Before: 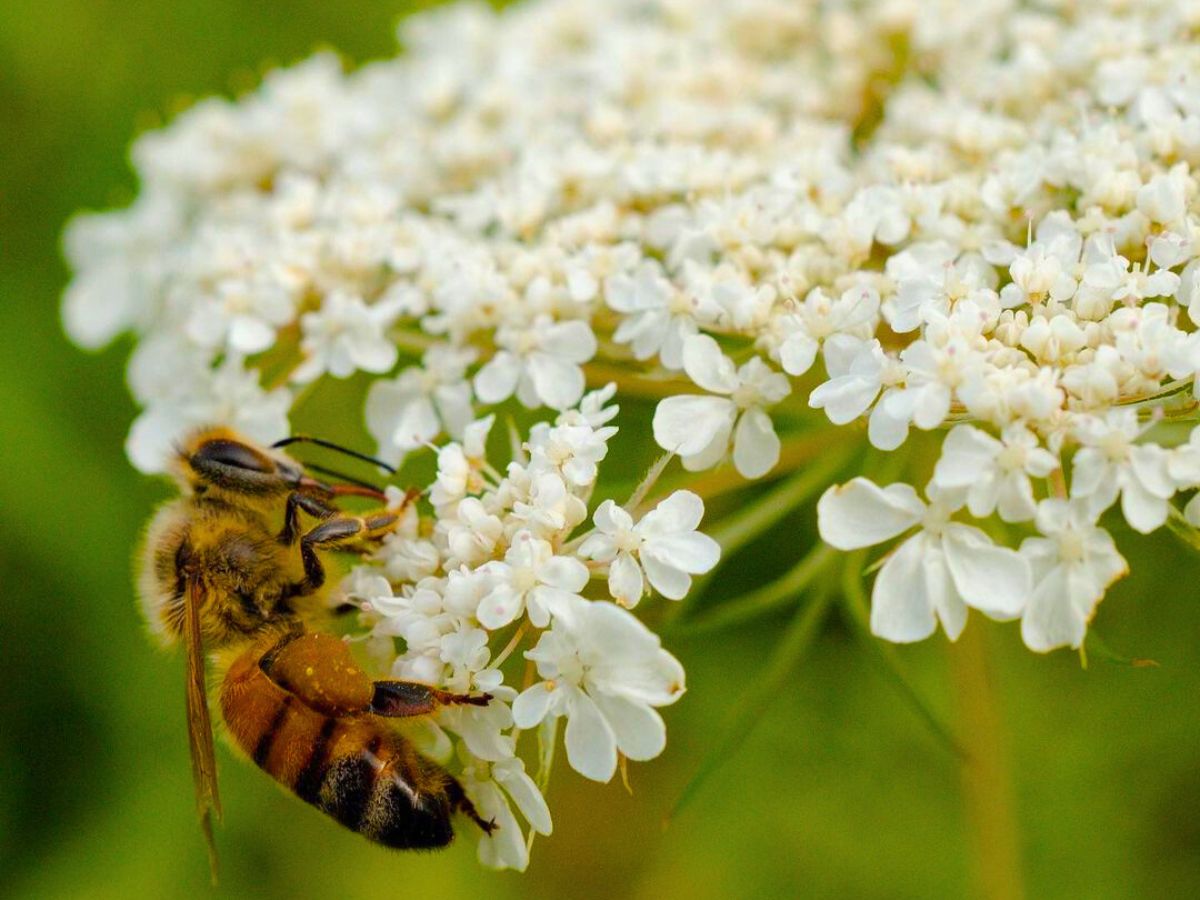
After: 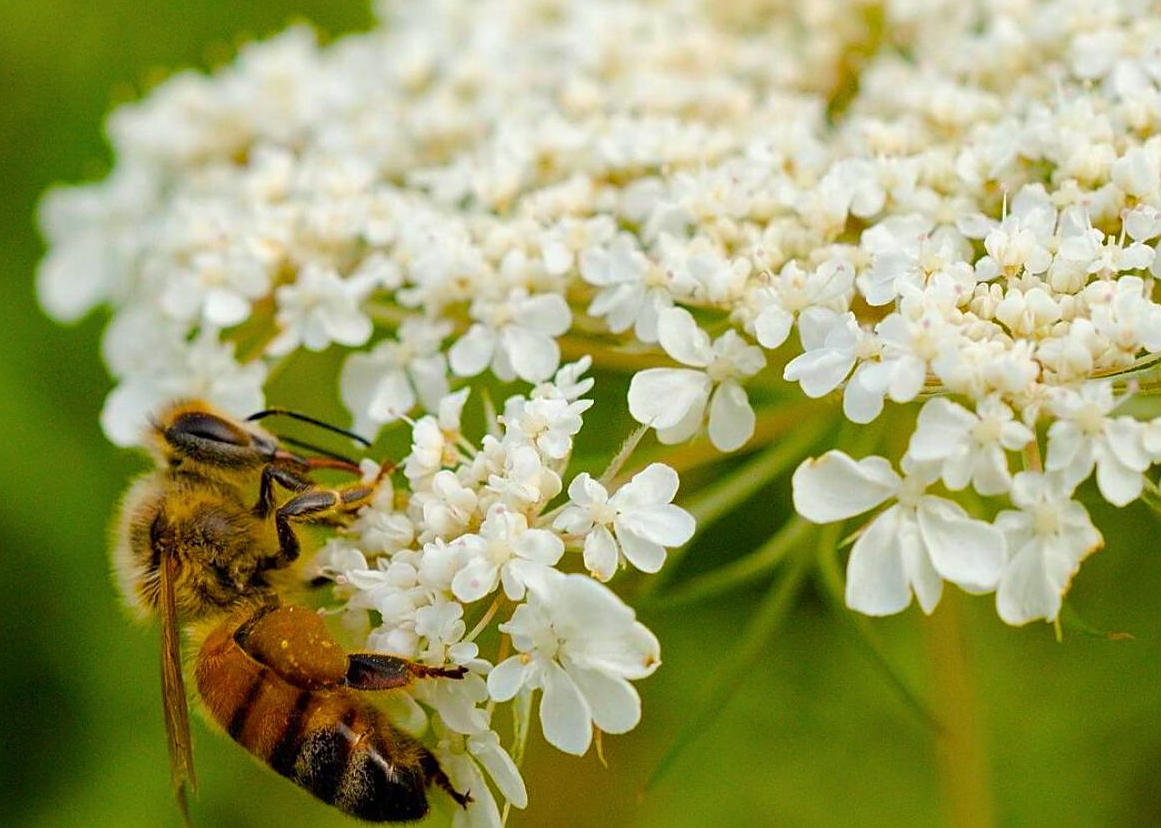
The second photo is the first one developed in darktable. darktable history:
sharpen: on, module defaults
crop: left 2.126%, top 3.035%, right 1.065%, bottom 4.955%
